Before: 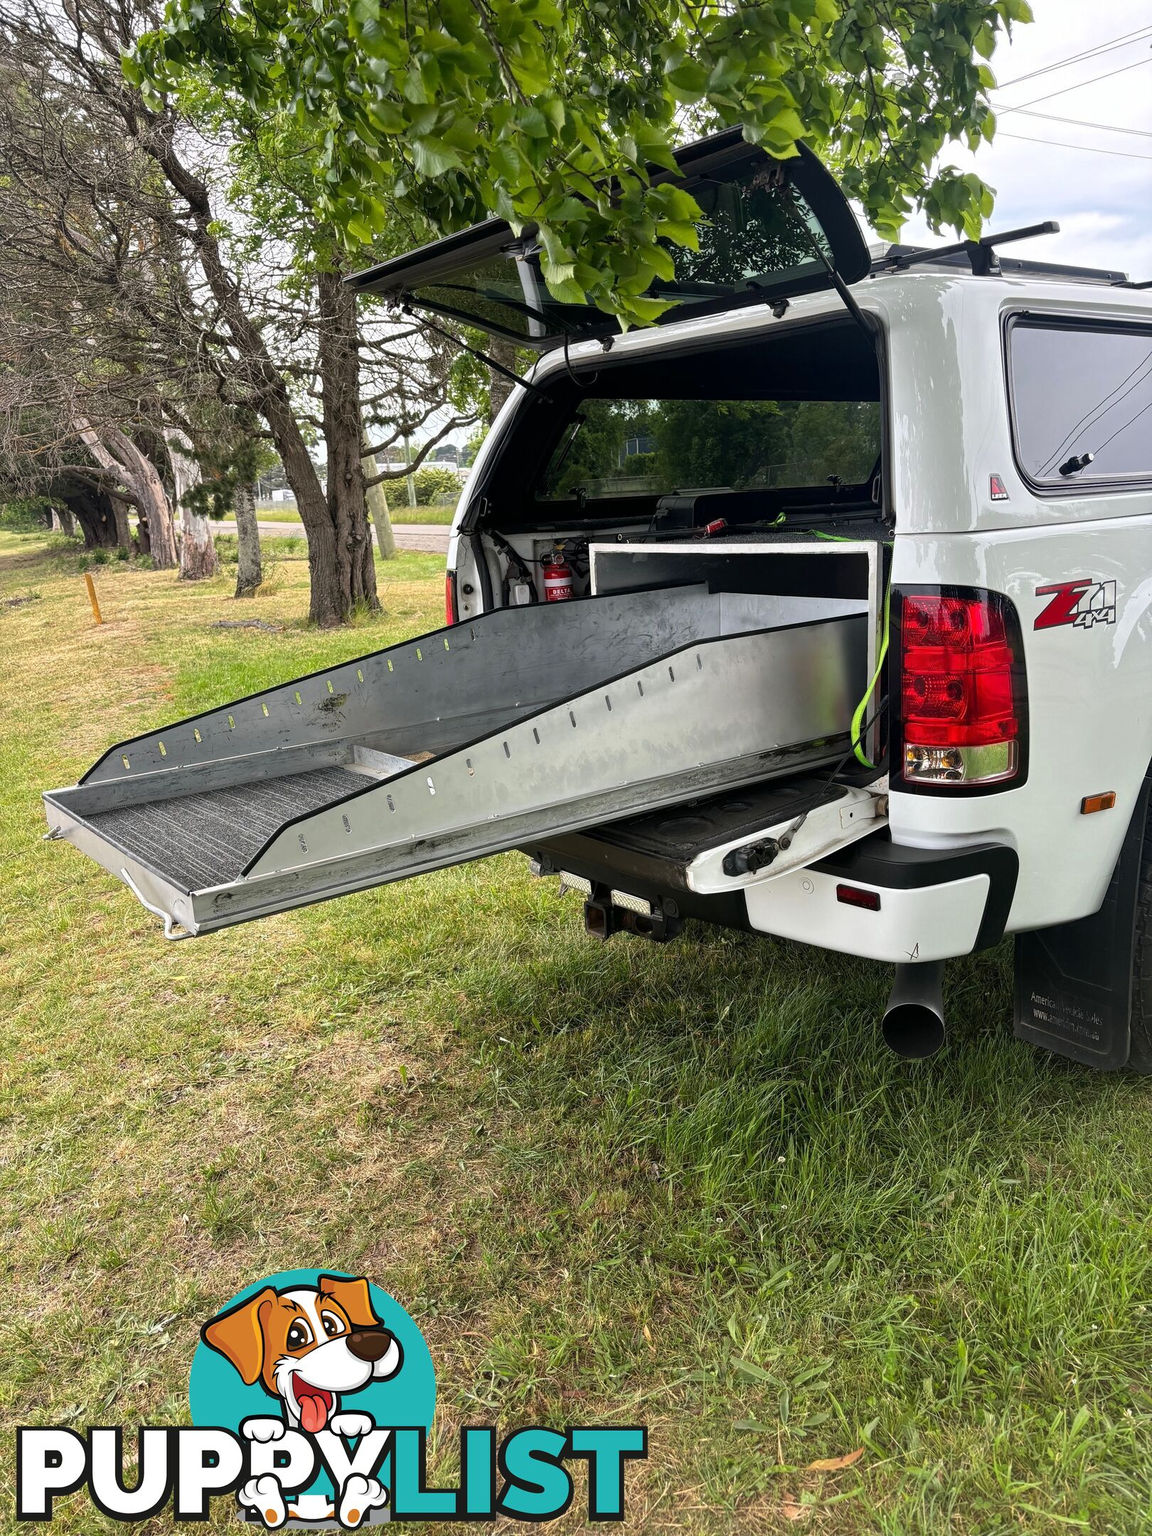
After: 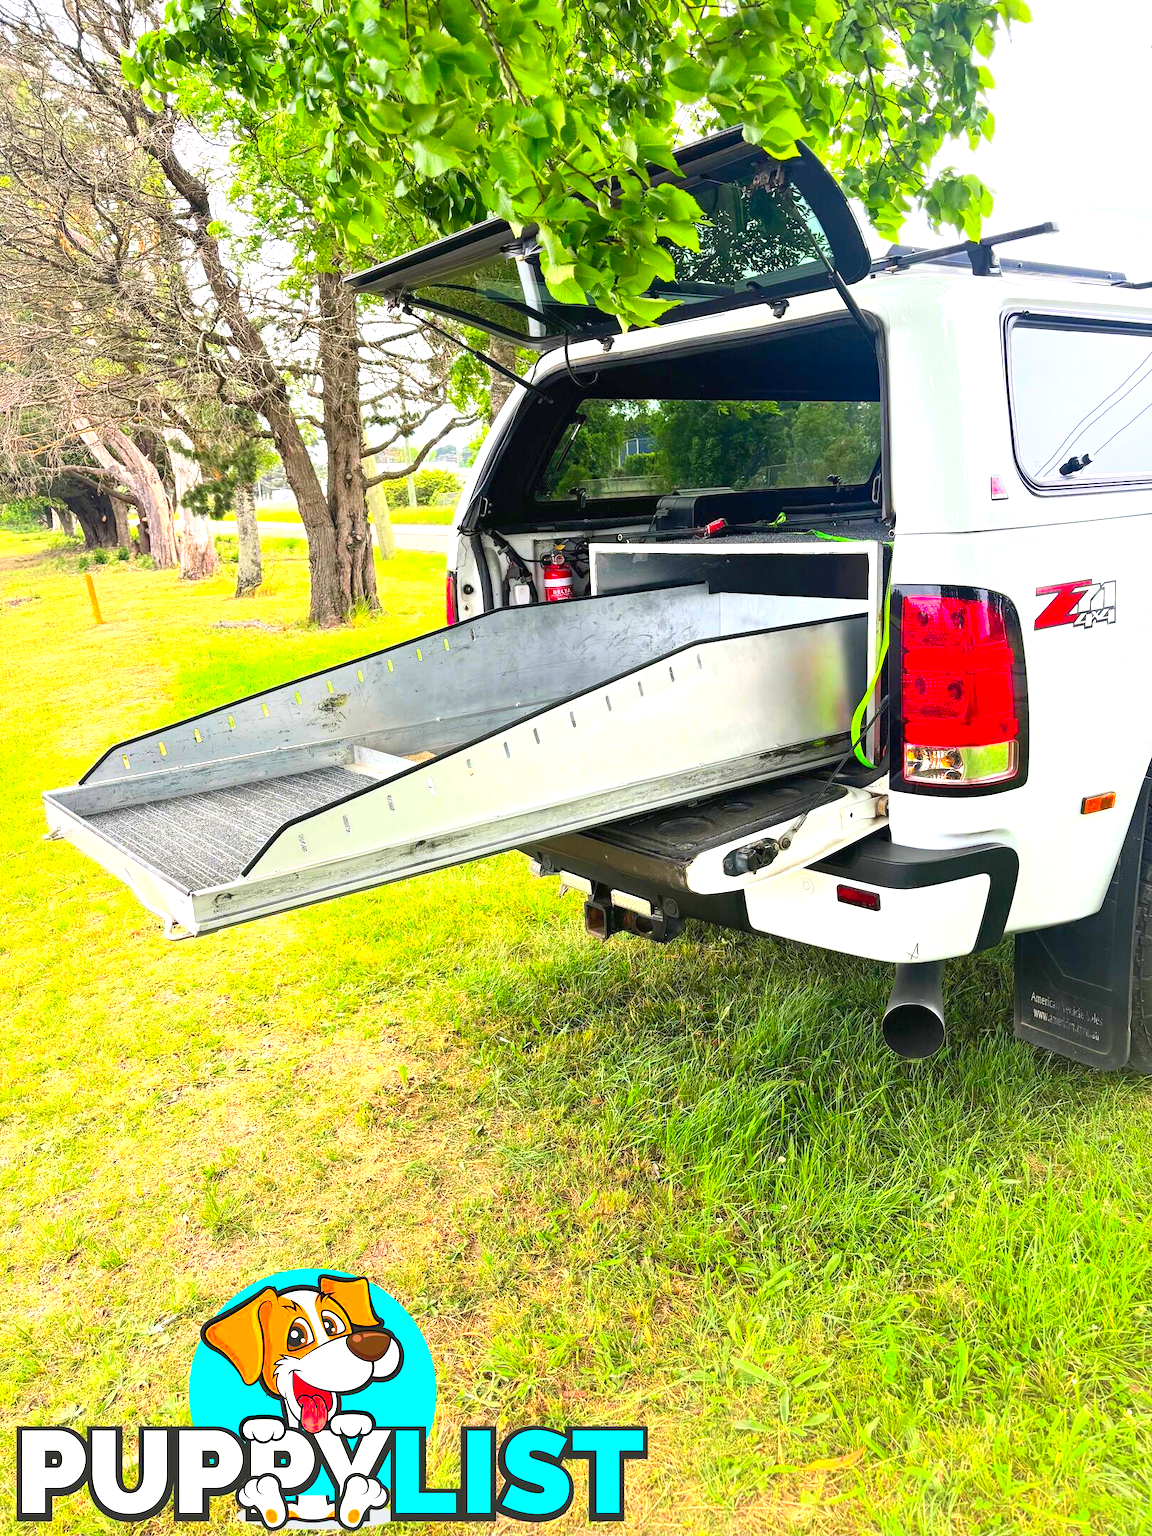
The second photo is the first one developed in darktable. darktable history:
exposure: black level correction 0, exposure 1.199 EV, compensate highlight preservation false
contrast brightness saturation: contrast 0.196, brightness 0.201, saturation 0.78
